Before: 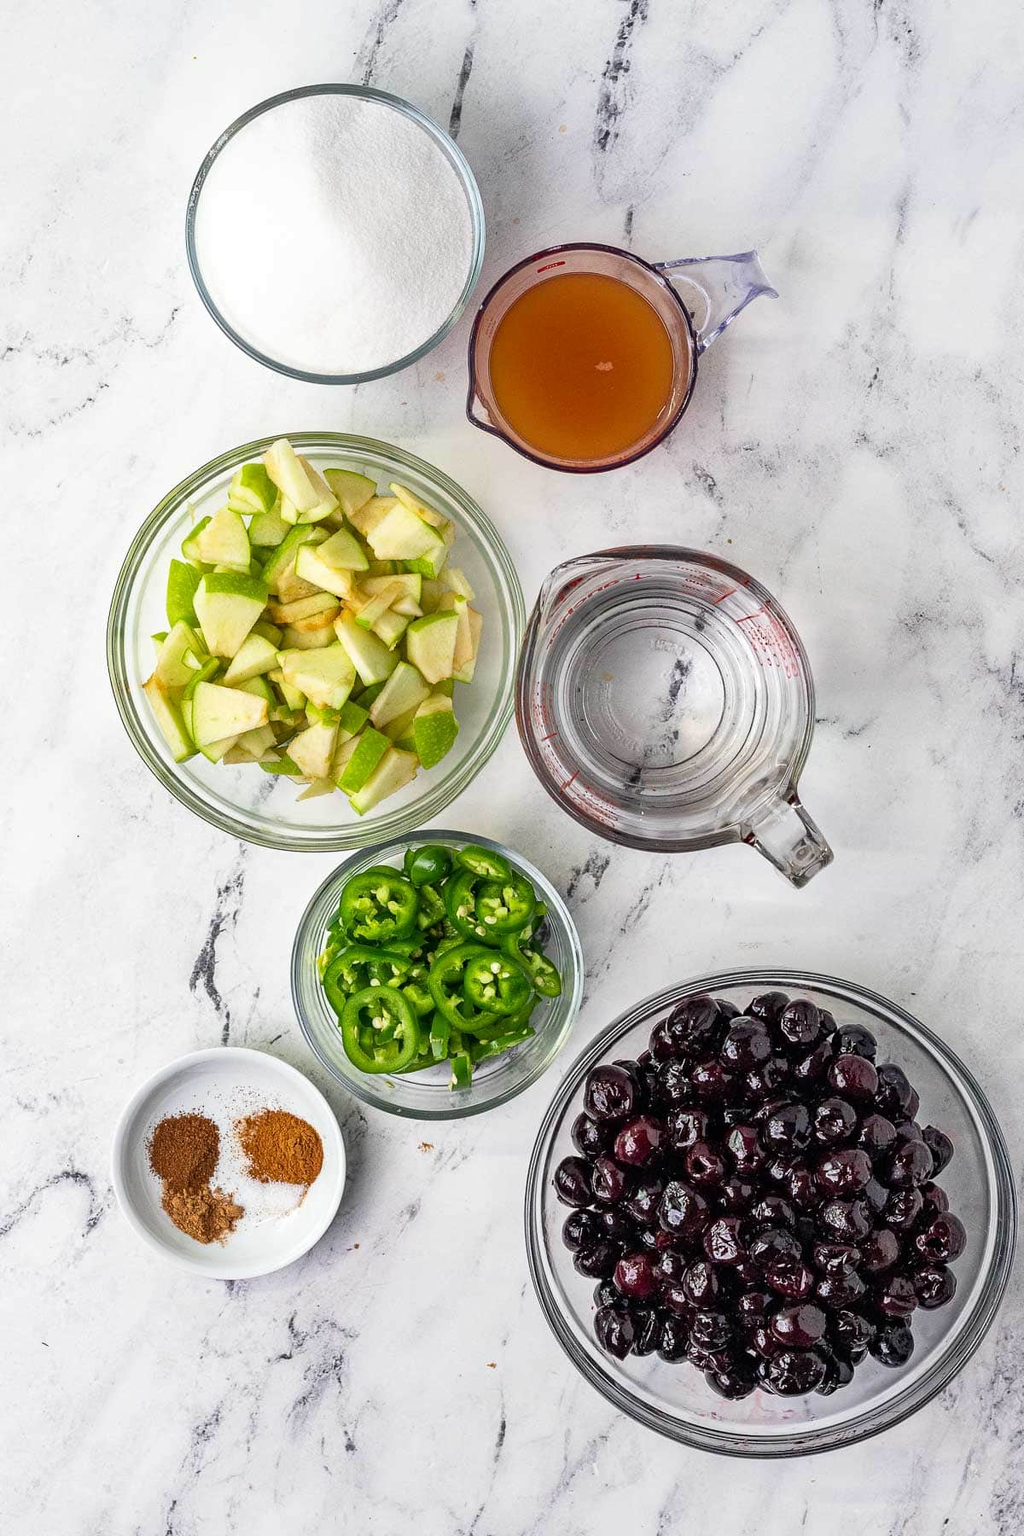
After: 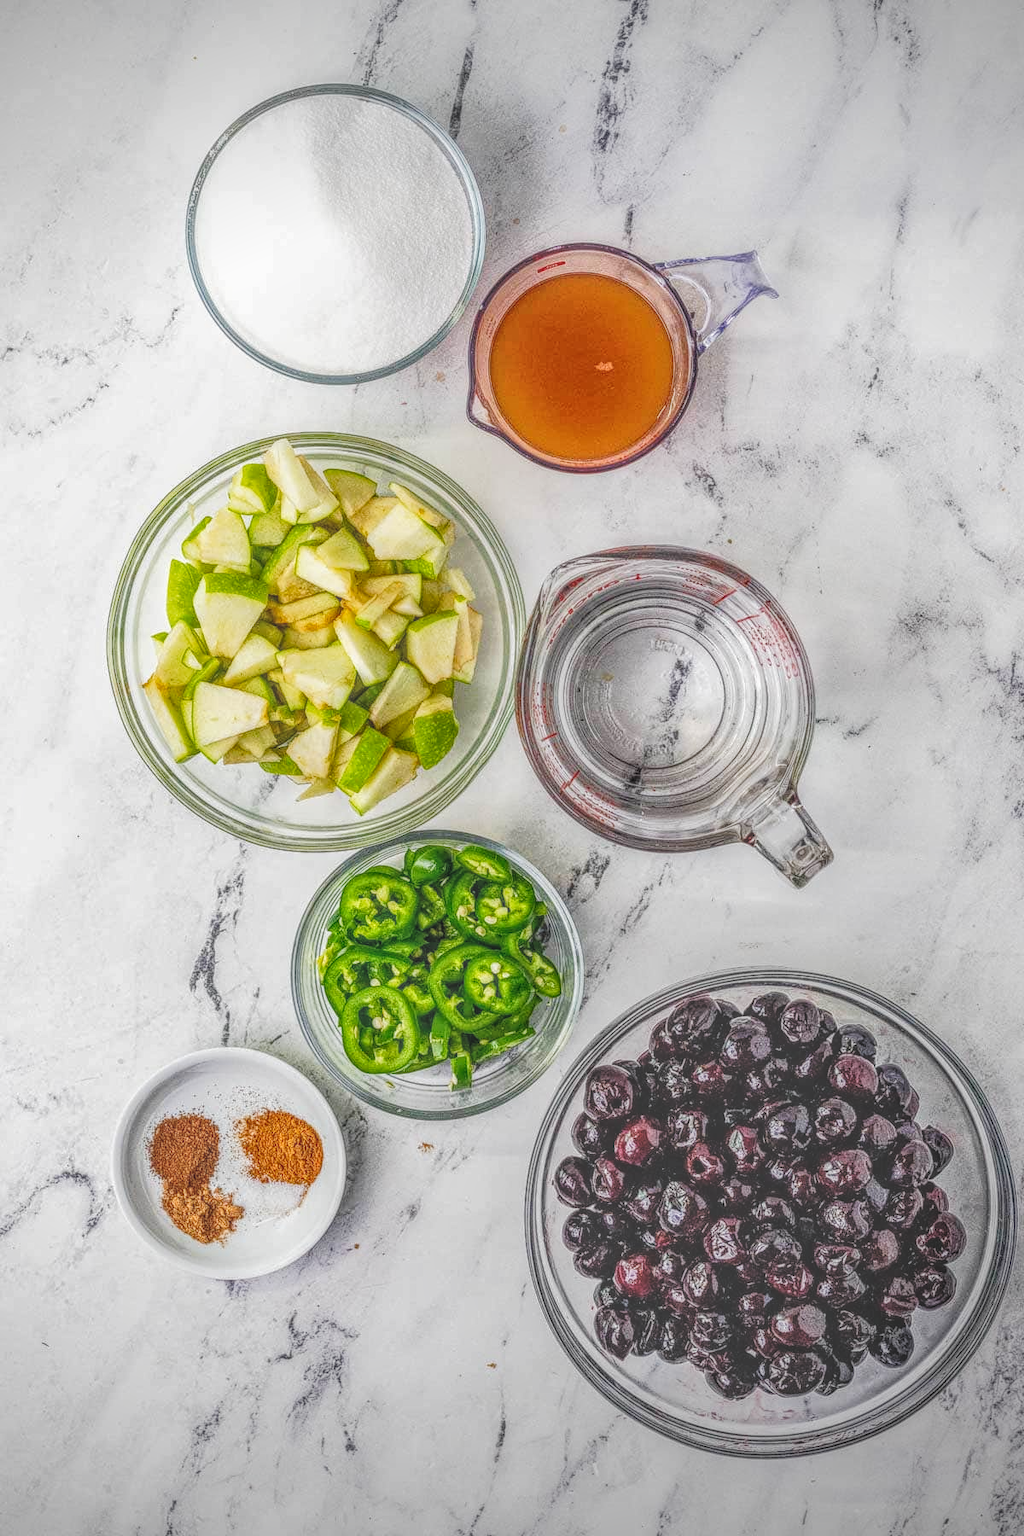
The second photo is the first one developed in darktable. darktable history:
tone curve: curves: ch0 [(0, 0.025) (0.15, 0.143) (0.452, 0.486) (0.751, 0.788) (1, 0.961)]; ch1 [(0, 0) (0.43, 0.408) (0.476, 0.469) (0.497, 0.494) (0.546, 0.571) (0.566, 0.607) (0.62, 0.657) (1, 1)]; ch2 [(0, 0) (0.386, 0.397) (0.505, 0.498) (0.547, 0.546) (0.579, 0.58) (1, 1)], preserve colors none
local contrast: highlights 20%, shadows 24%, detail 200%, midtone range 0.2
vignetting: width/height ratio 1.096
